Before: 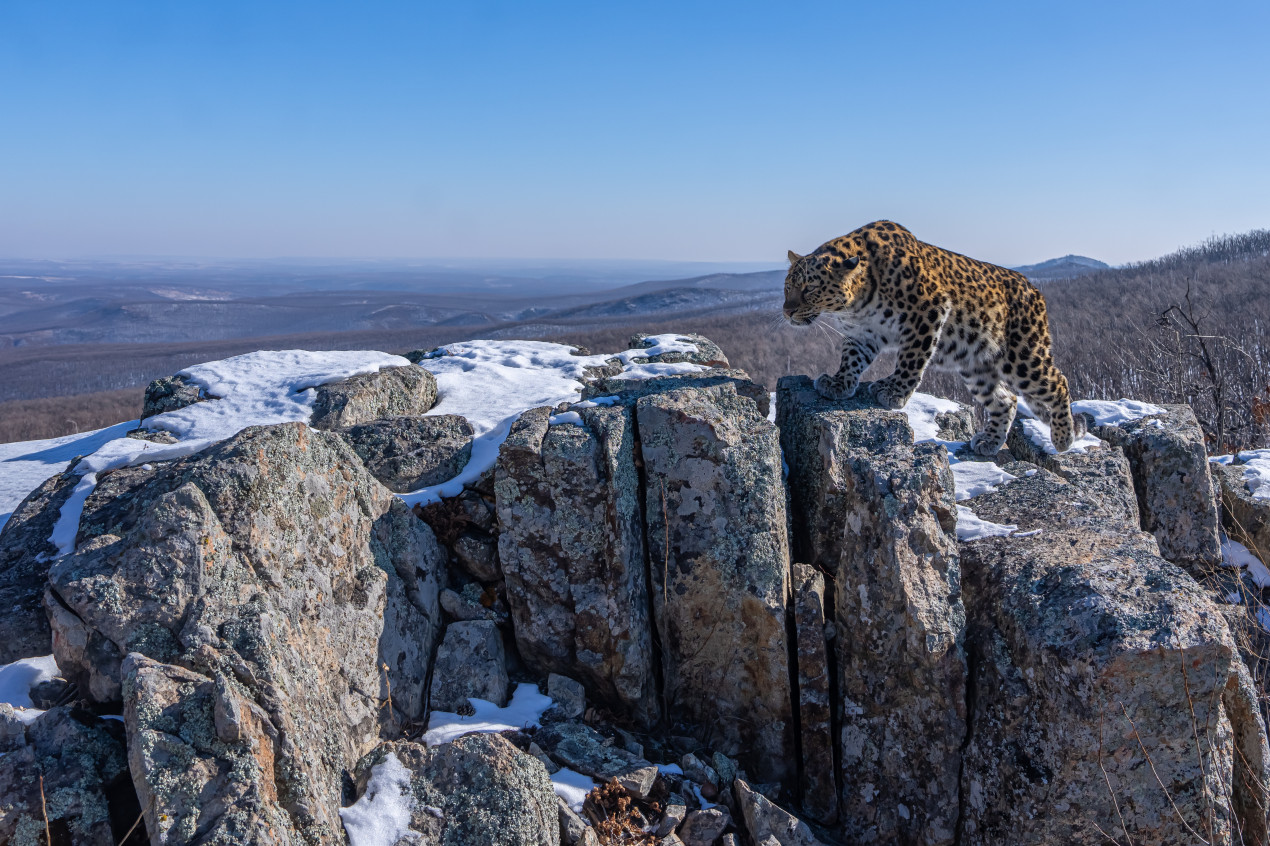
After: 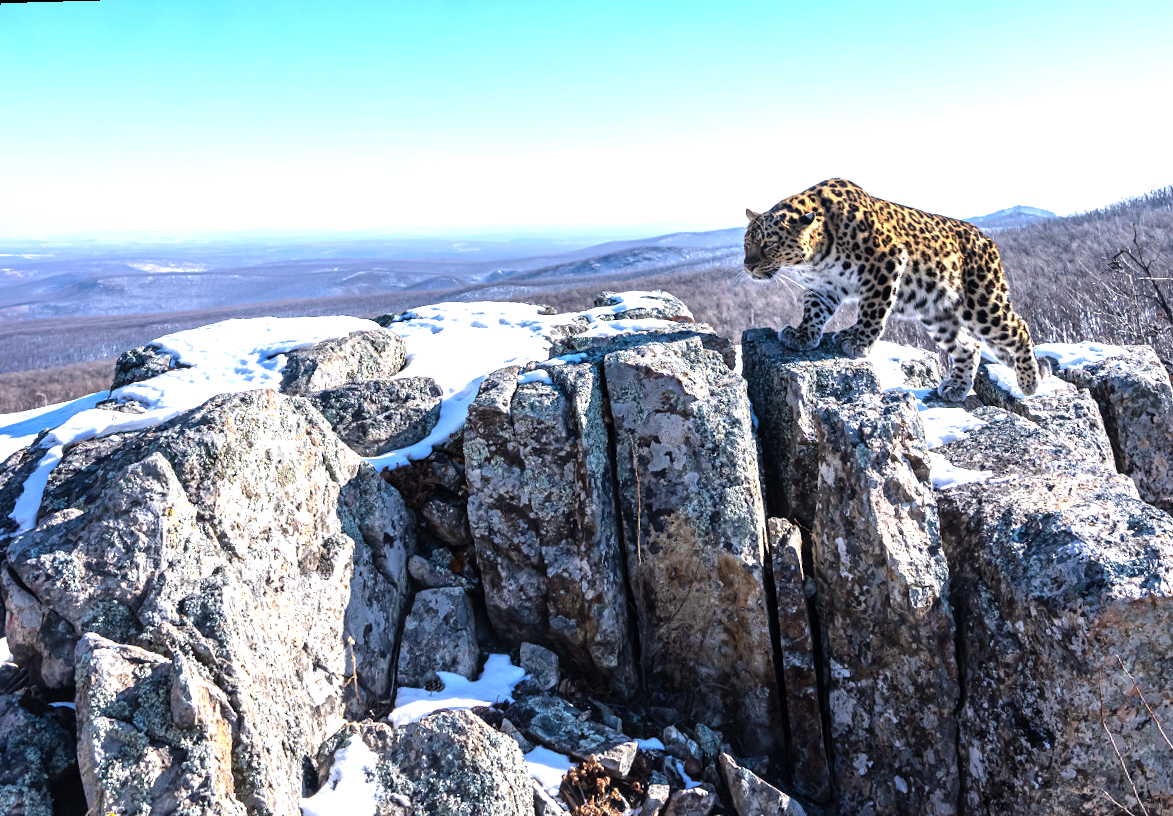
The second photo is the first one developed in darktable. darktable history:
exposure: black level correction 0, exposure 0.953 EV, compensate exposure bias true, compensate highlight preservation false
rotate and perspective: rotation -1.68°, lens shift (vertical) -0.146, crop left 0.049, crop right 0.912, crop top 0.032, crop bottom 0.96
crop: top 0.05%, bottom 0.098%
tone equalizer: -8 EV -0.75 EV, -7 EV -0.7 EV, -6 EV -0.6 EV, -5 EV -0.4 EV, -3 EV 0.4 EV, -2 EV 0.6 EV, -1 EV 0.7 EV, +0 EV 0.75 EV, edges refinement/feathering 500, mask exposure compensation -1.57 EV, preserve details no
